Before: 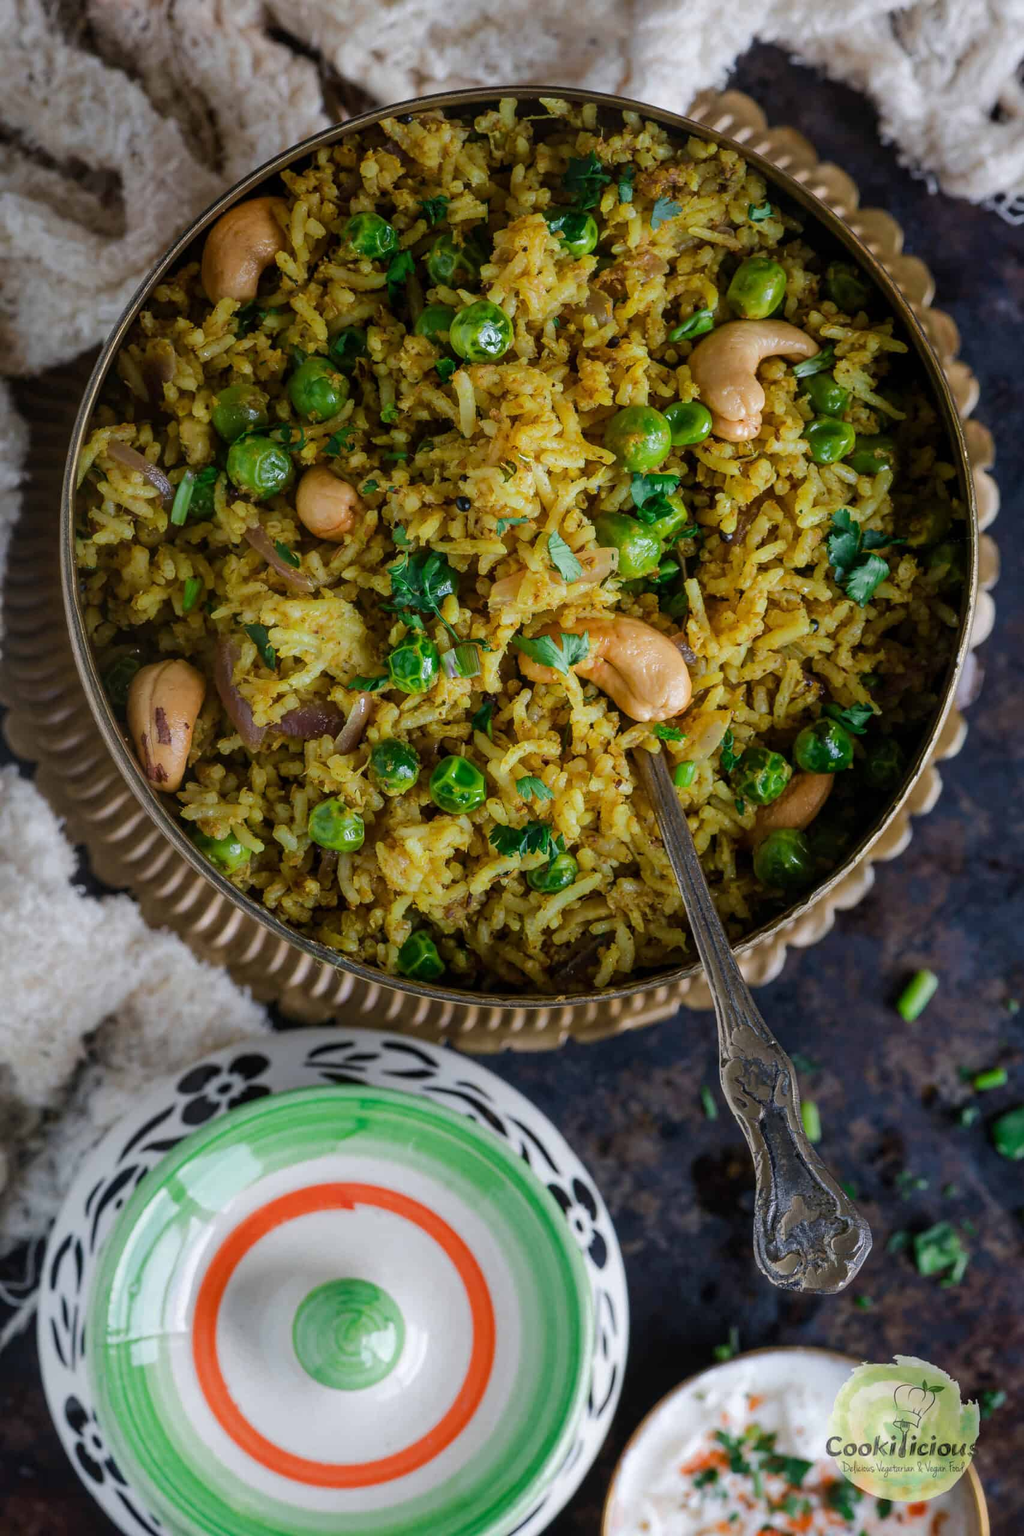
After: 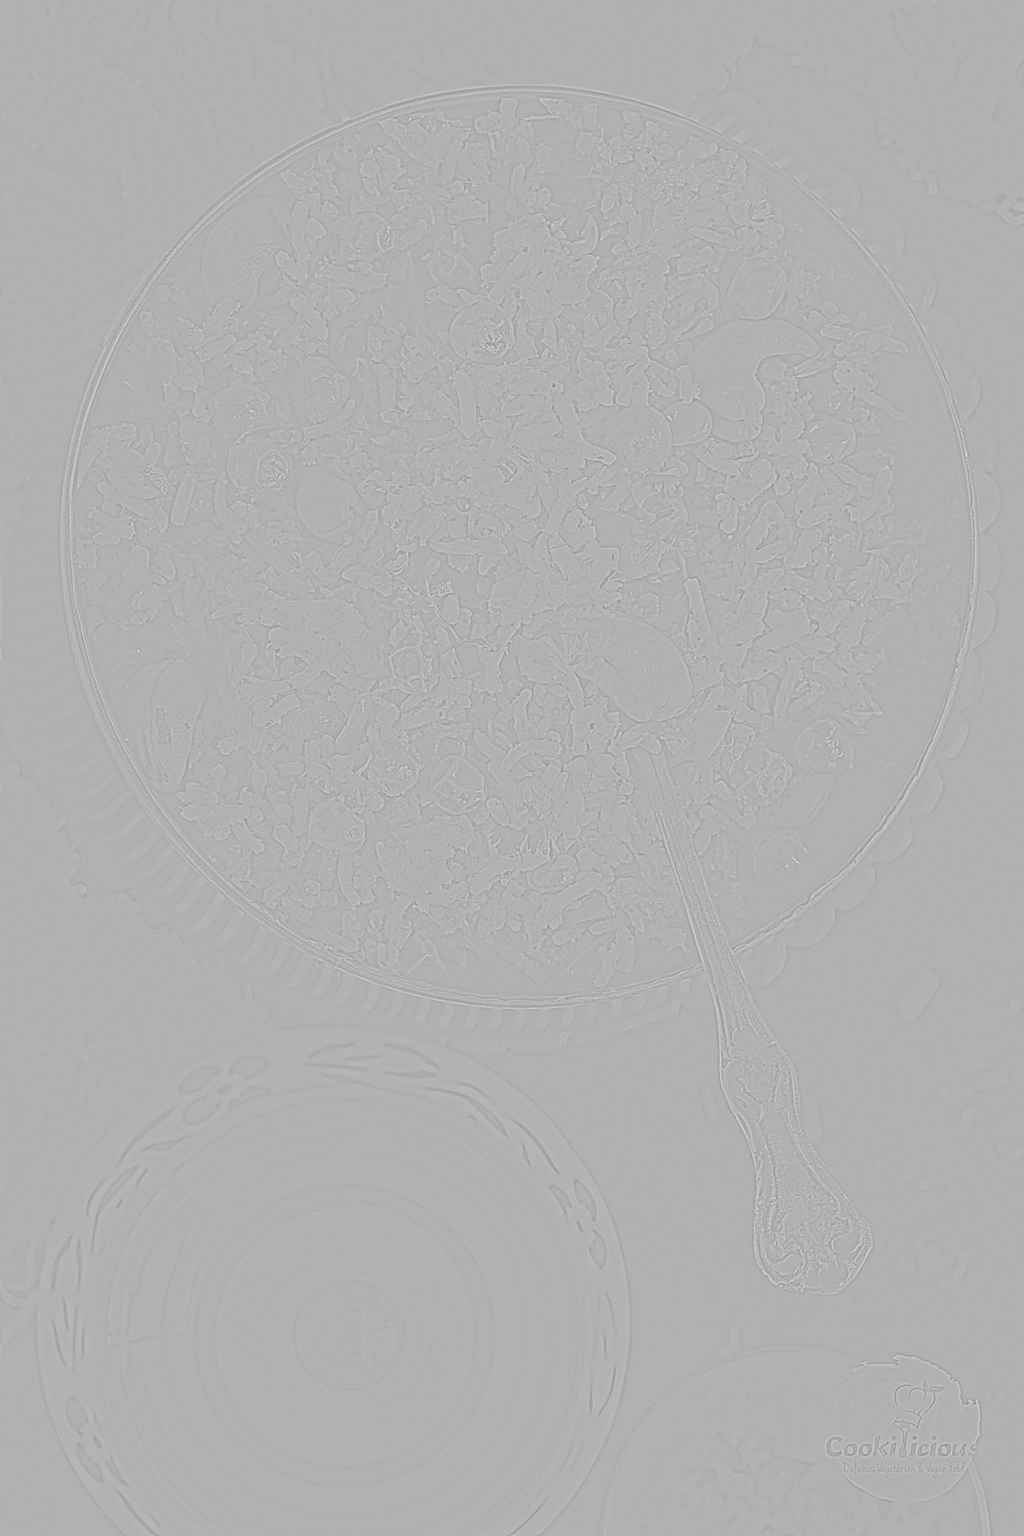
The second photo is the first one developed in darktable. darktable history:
local contrast: highlights 100%, shadows 100%, detail 120%, midtone range 0.2
highpass: sharpness 6%, contrast boost 7.63%
contrast brightness saturation: contrast 0.43, brightness 0.56, saturation -0.19
